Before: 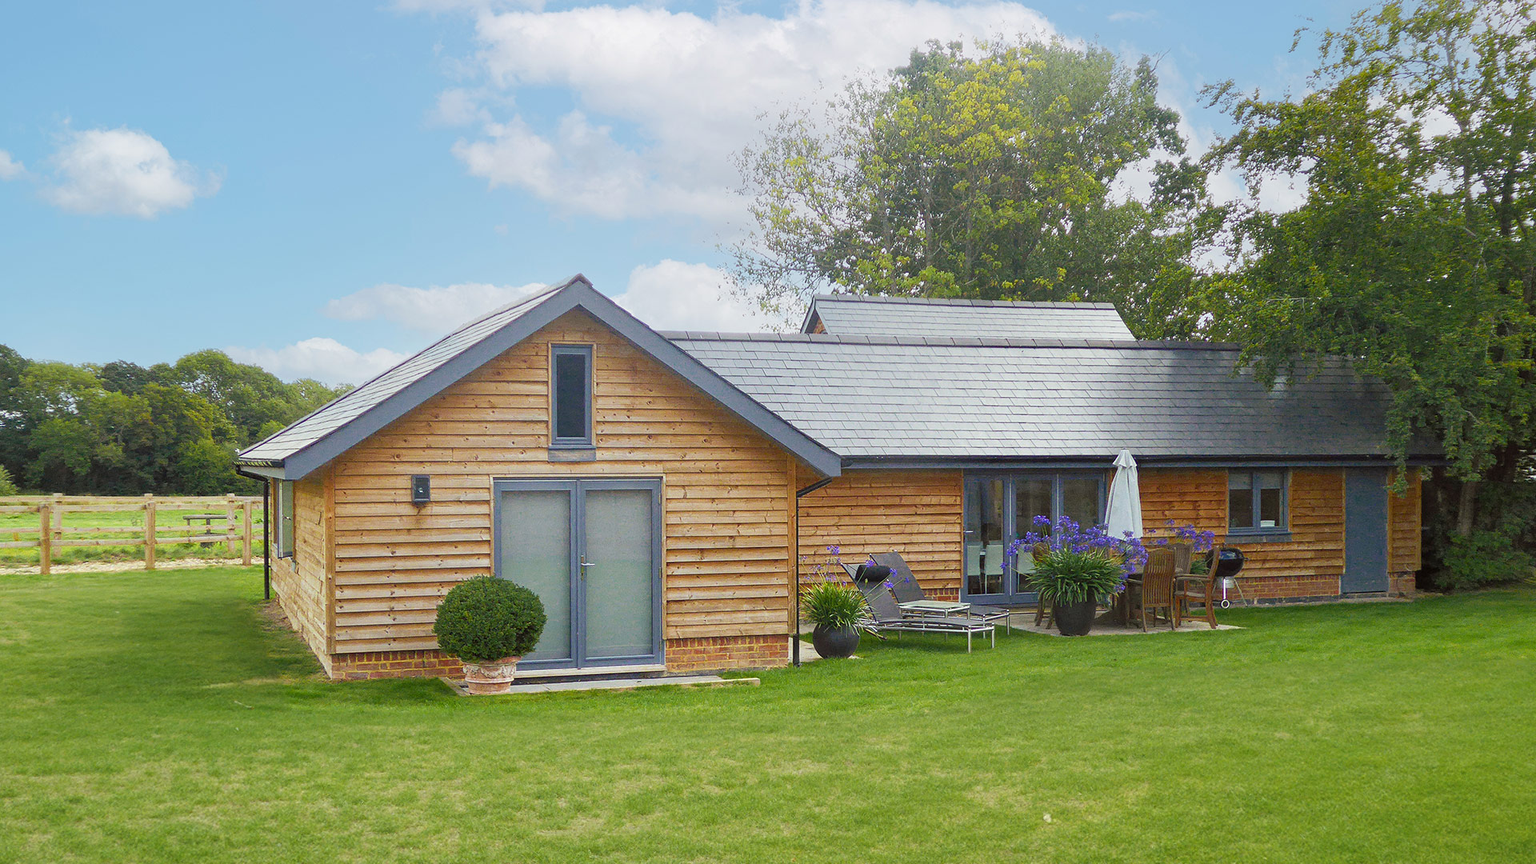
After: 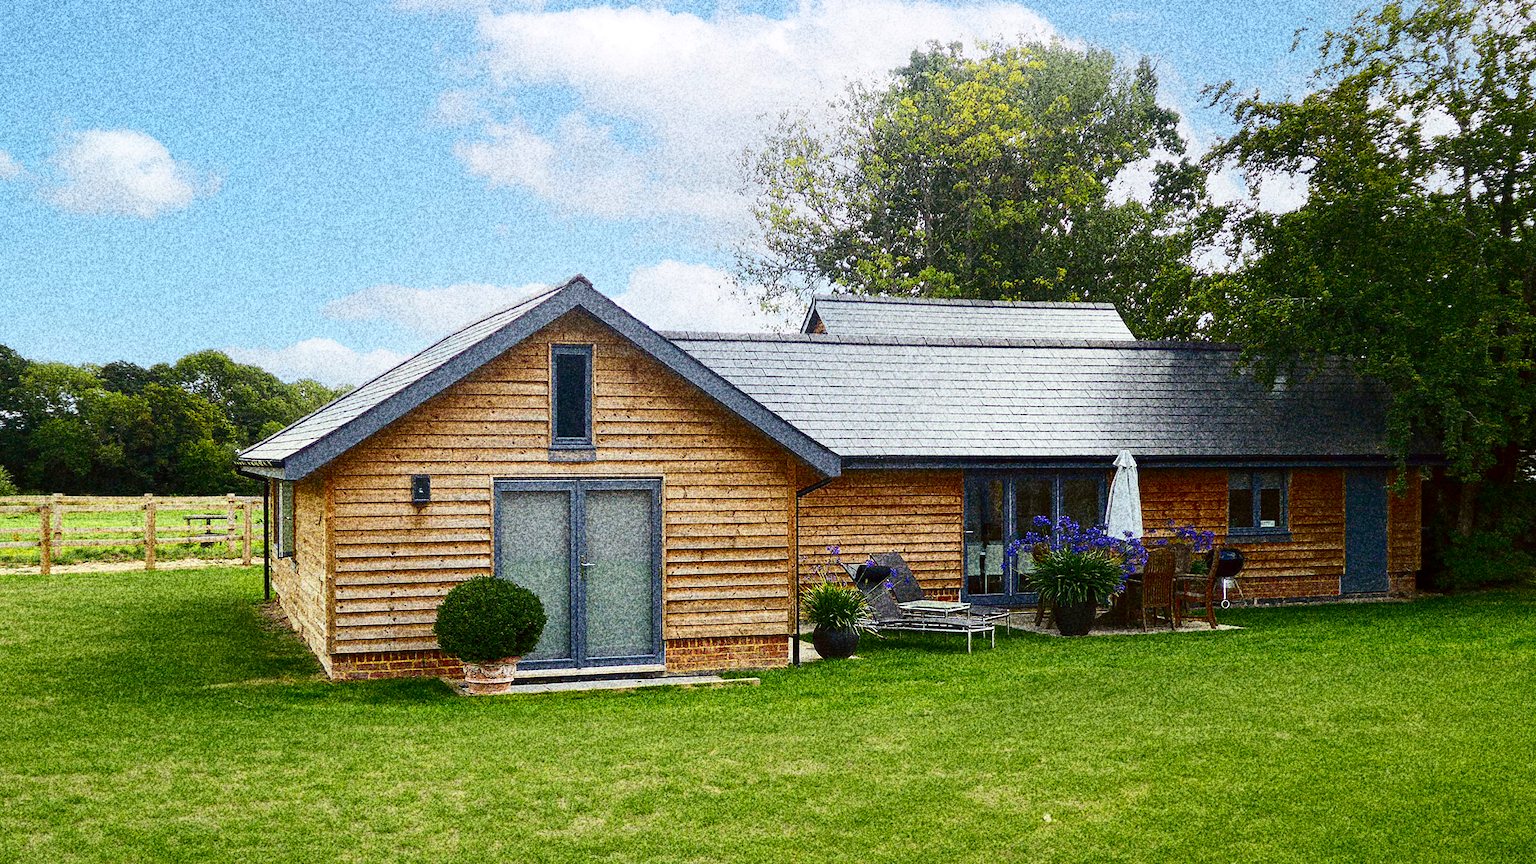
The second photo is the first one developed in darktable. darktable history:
contrast brightness saturation: contrast 0.24, brightness -0.24, saturation 0.14
exposure: black level correction 0, exposure 0.2 EV, compensate exposure bias true, compensate highlight preservation false
grain: coarseness 30.02 ISO, strength 100%
